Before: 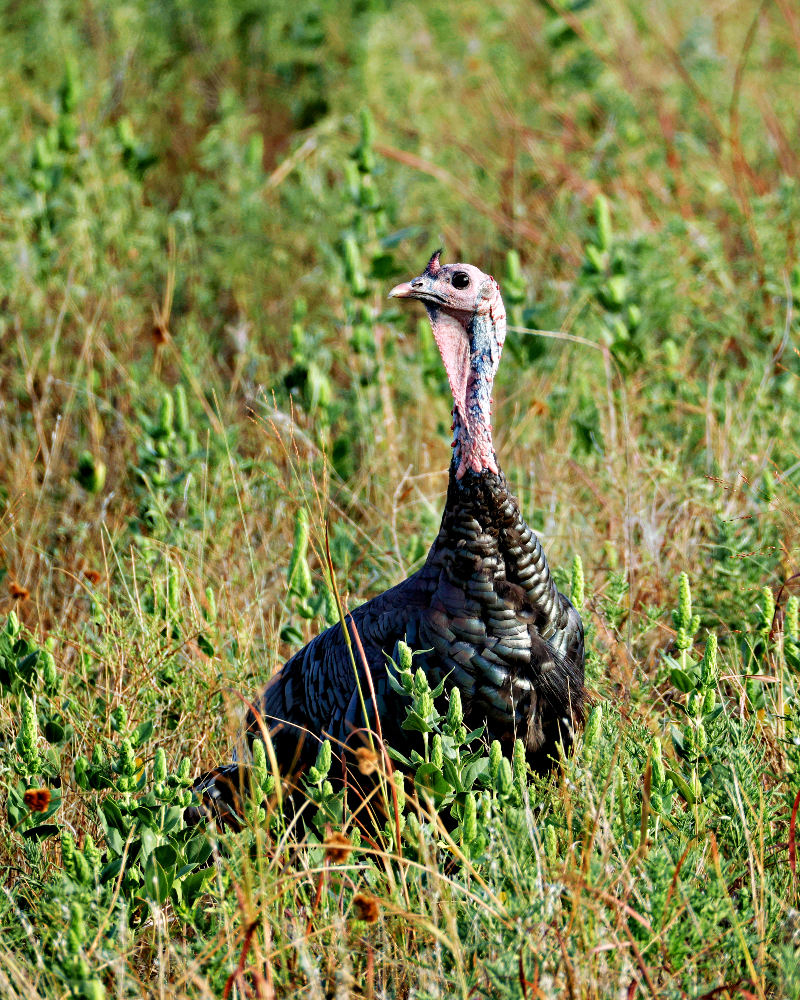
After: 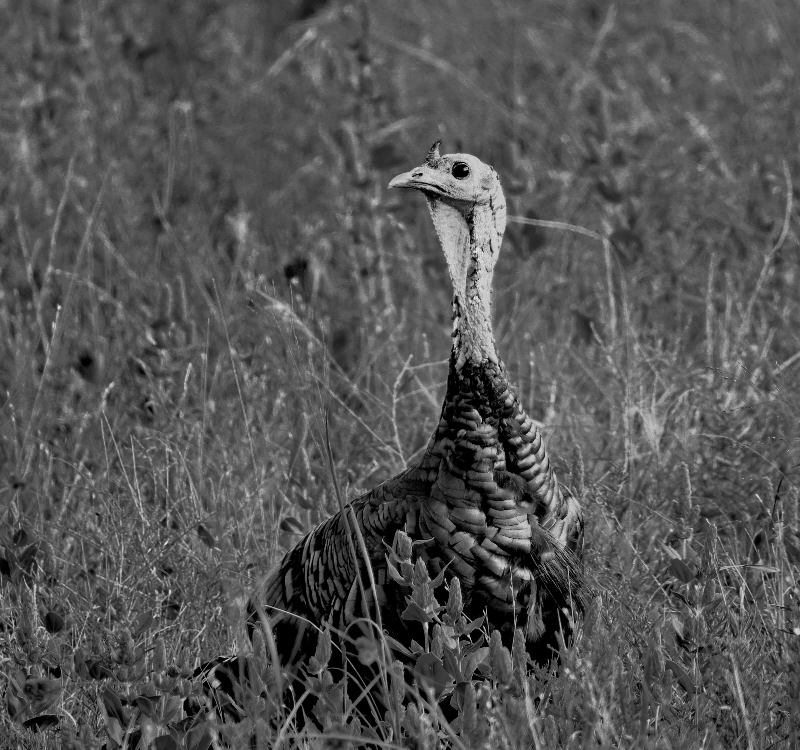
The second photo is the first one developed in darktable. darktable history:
crop: top 11.038%, bottom 13.962%
exposure: exposure 0.6 EV, compensate highlight preservation false
color zones: curves: ch0 [(0.287, 0.048) (0.493, 0.484) (0.737, 0.816)]; ch1 [(0, 0) (0.143, 0) (0.286, 0) (0.429, 0) (0.571, 0) (0.714, 0) (0.857, 0)]
color correction: highlights a* 19.59, highlights b* 27.49, shadows a* 3.46, shadows b* -17.28, saturation 0.73
